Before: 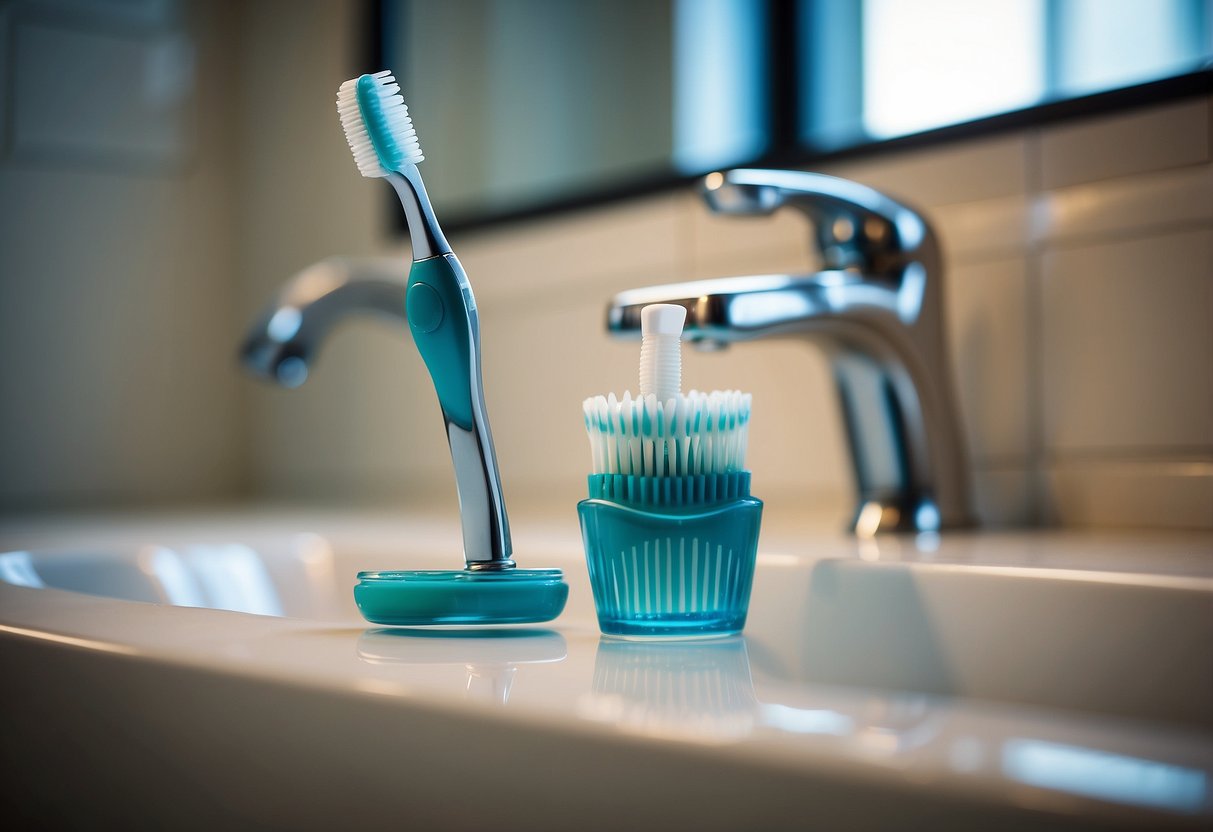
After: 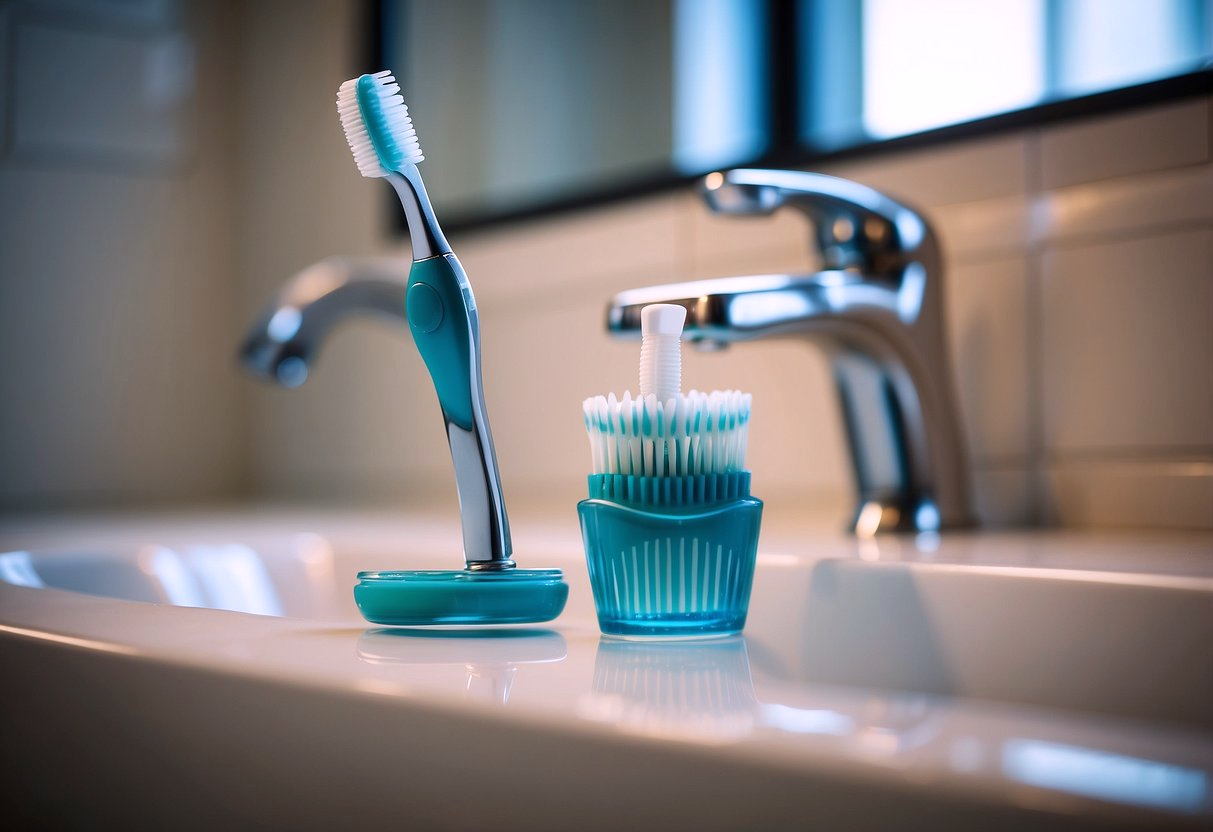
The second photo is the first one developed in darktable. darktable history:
white balance: red 1.05, blue 1.072
